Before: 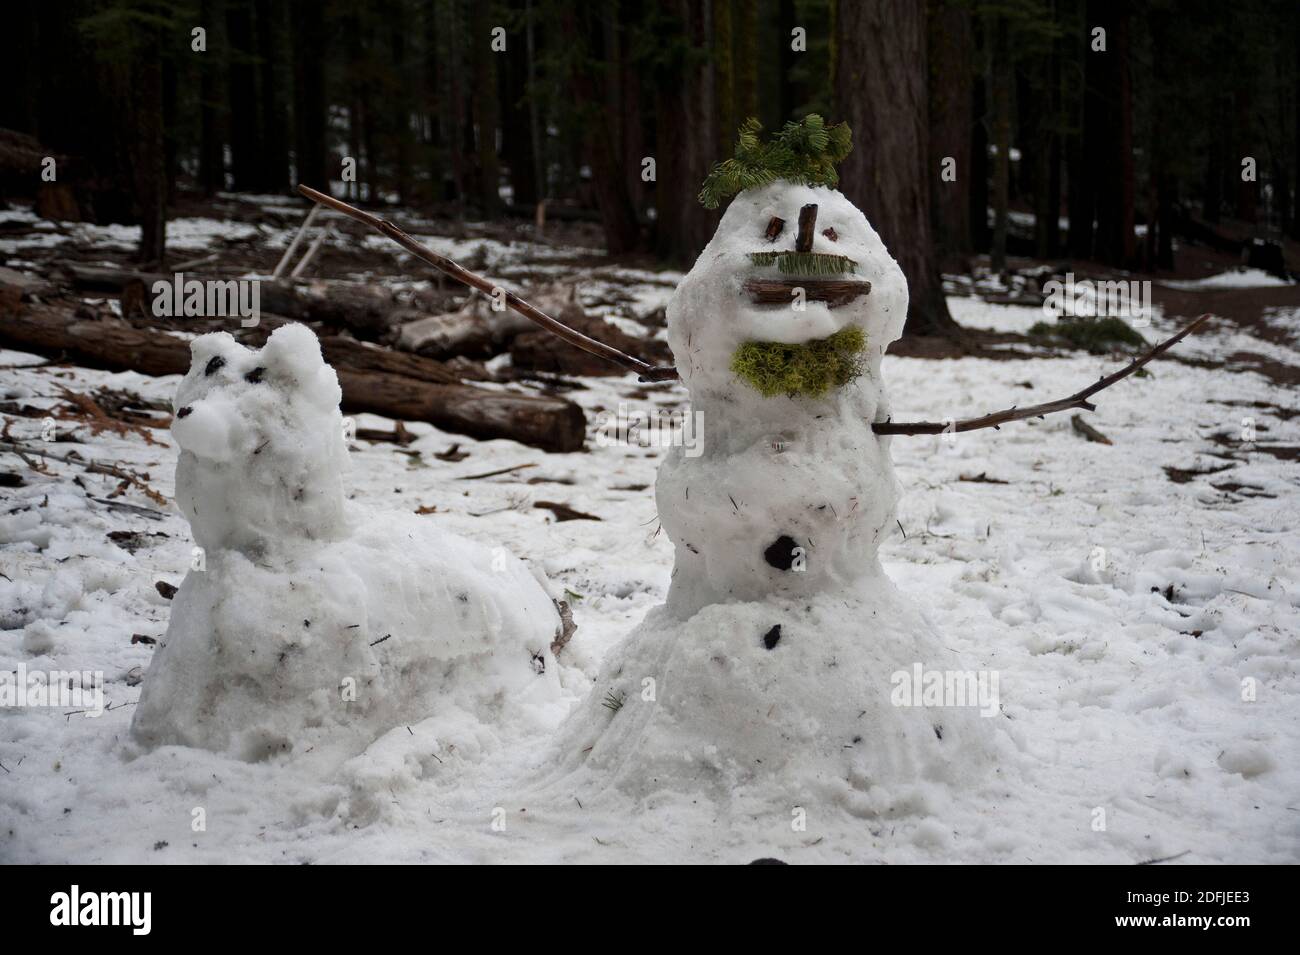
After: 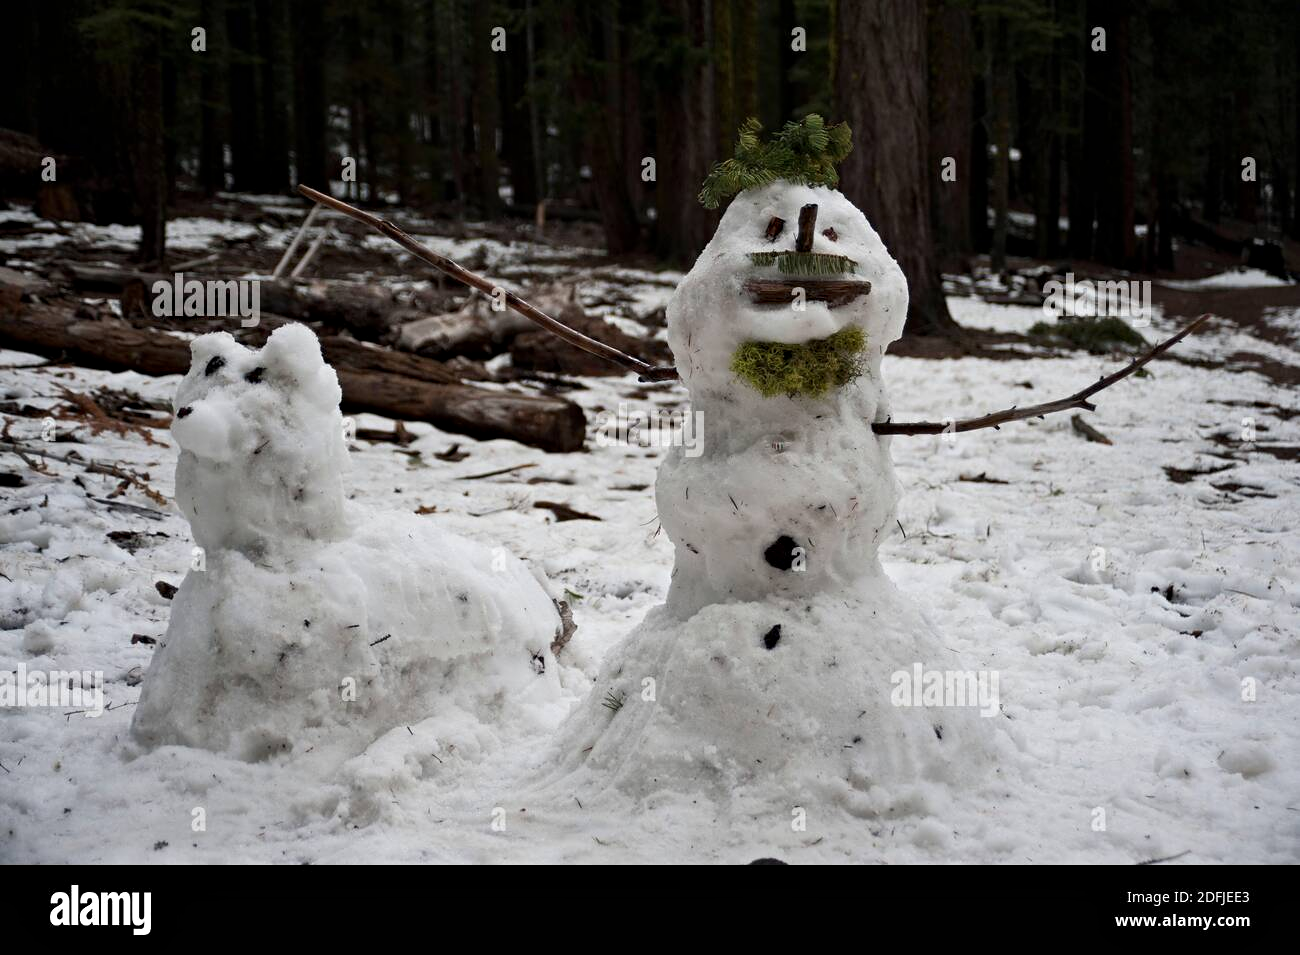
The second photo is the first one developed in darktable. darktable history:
contrast equalizer: octaves 7, y [[0.5, 0.504, 0.515, 0.527, 0.535, 0.534], [0.5 ×6], [0.491, 0.387, 0.179, 0.068, 0.068, 0.068], [0 ×5, 0.023], [0 ×6]]
